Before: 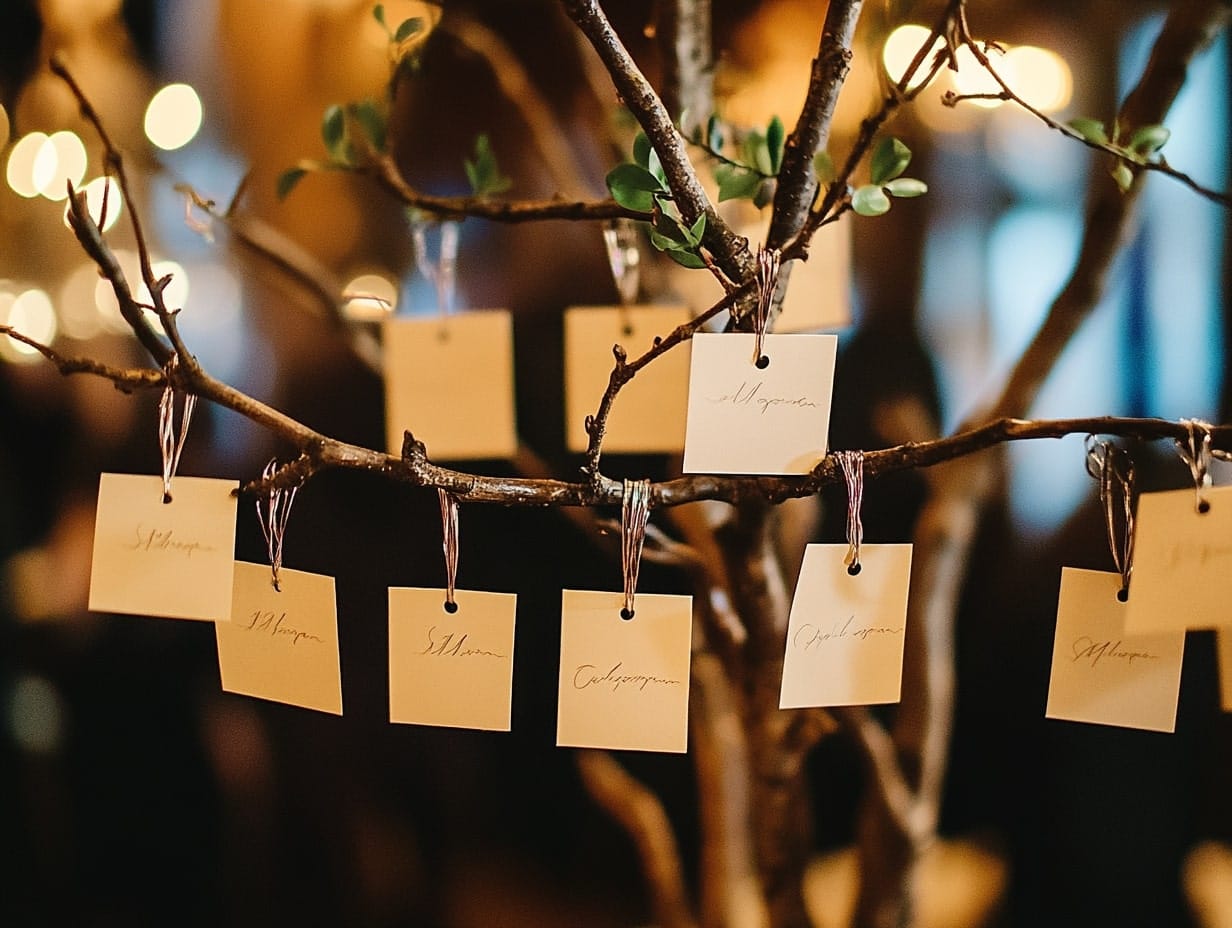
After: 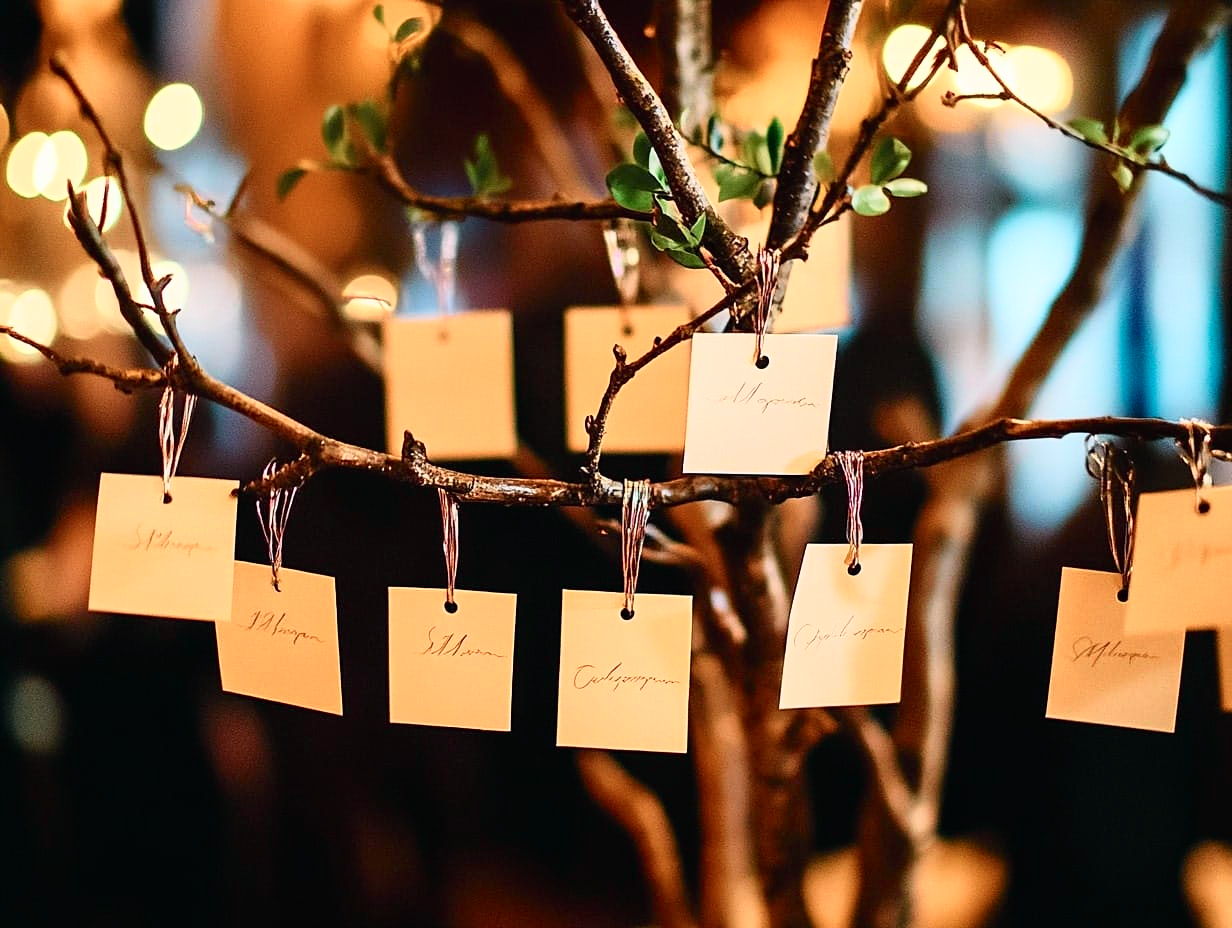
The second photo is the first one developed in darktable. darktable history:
tone curve: curves: ch0 [(0, 0) (0.051, 0.027) (0.096, 0.071) (0.241, 0.247) (0.455, 0.52) (0.594, 0.692) (0.715, 0.845) (0.84, 0.936) (1, 1)]; ch1 [(0, 0) (0.1, 0.038) (0.318, 0.243) (0.399, 0.351) (0.478, 0.469) (0.499, 0.499) (0.534, 0.549) (0.565, 0.605) (0.601, 0.644) (0.666, 0.701) (1, 1)]; ch2 [(0, 0) (0.453, 0.45) (0.479, 0.483) (0.504, 0.499) (0.52, 0.508) (0.561, 0.573) (0.592, 0.617) (0.824, 0.815) (1, 1)], color space Lab, independent channels, preserve colors none
